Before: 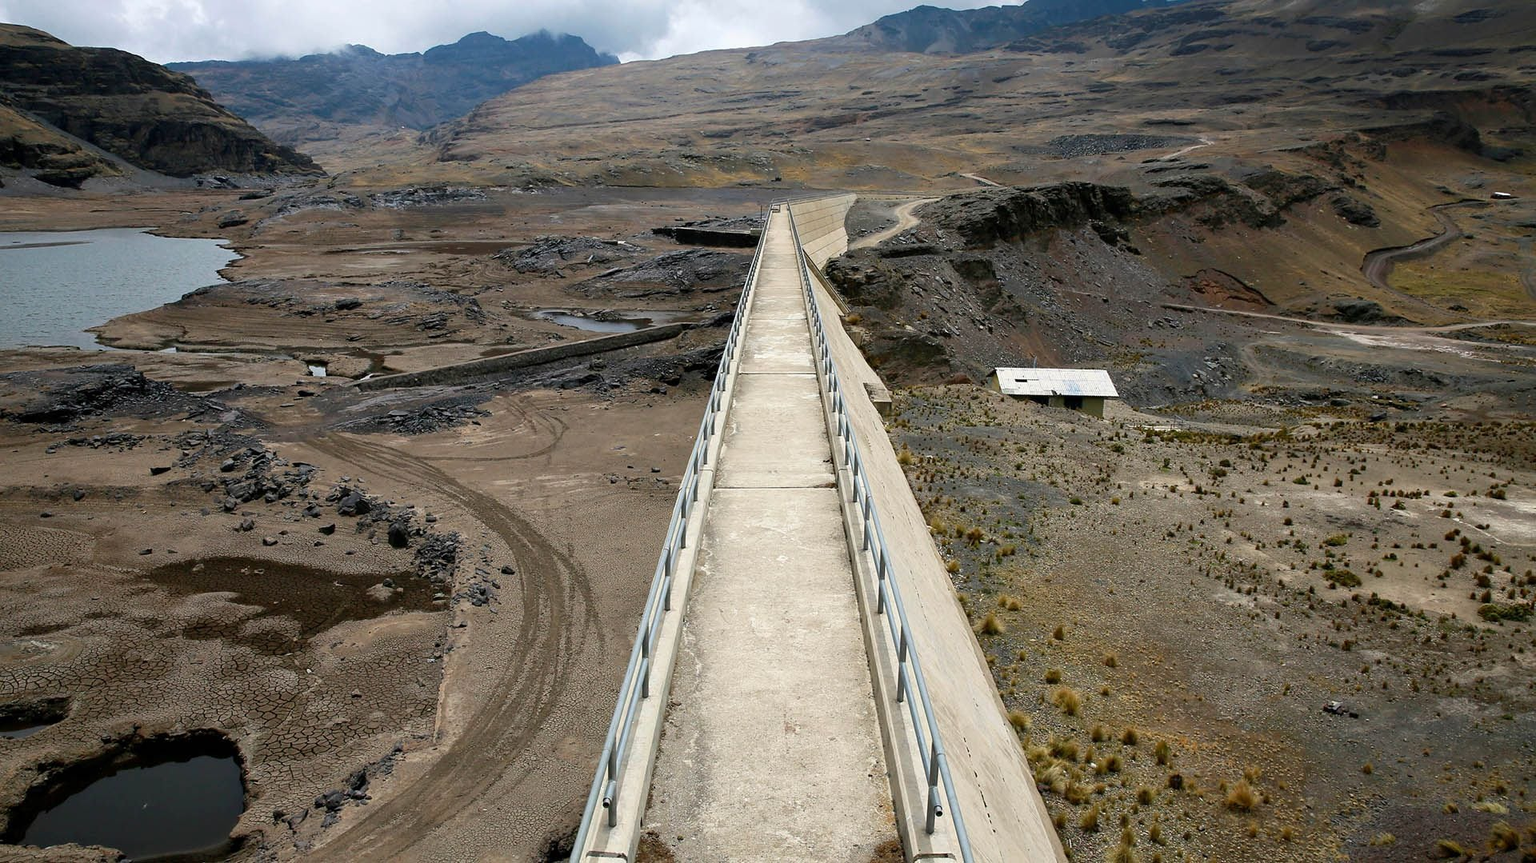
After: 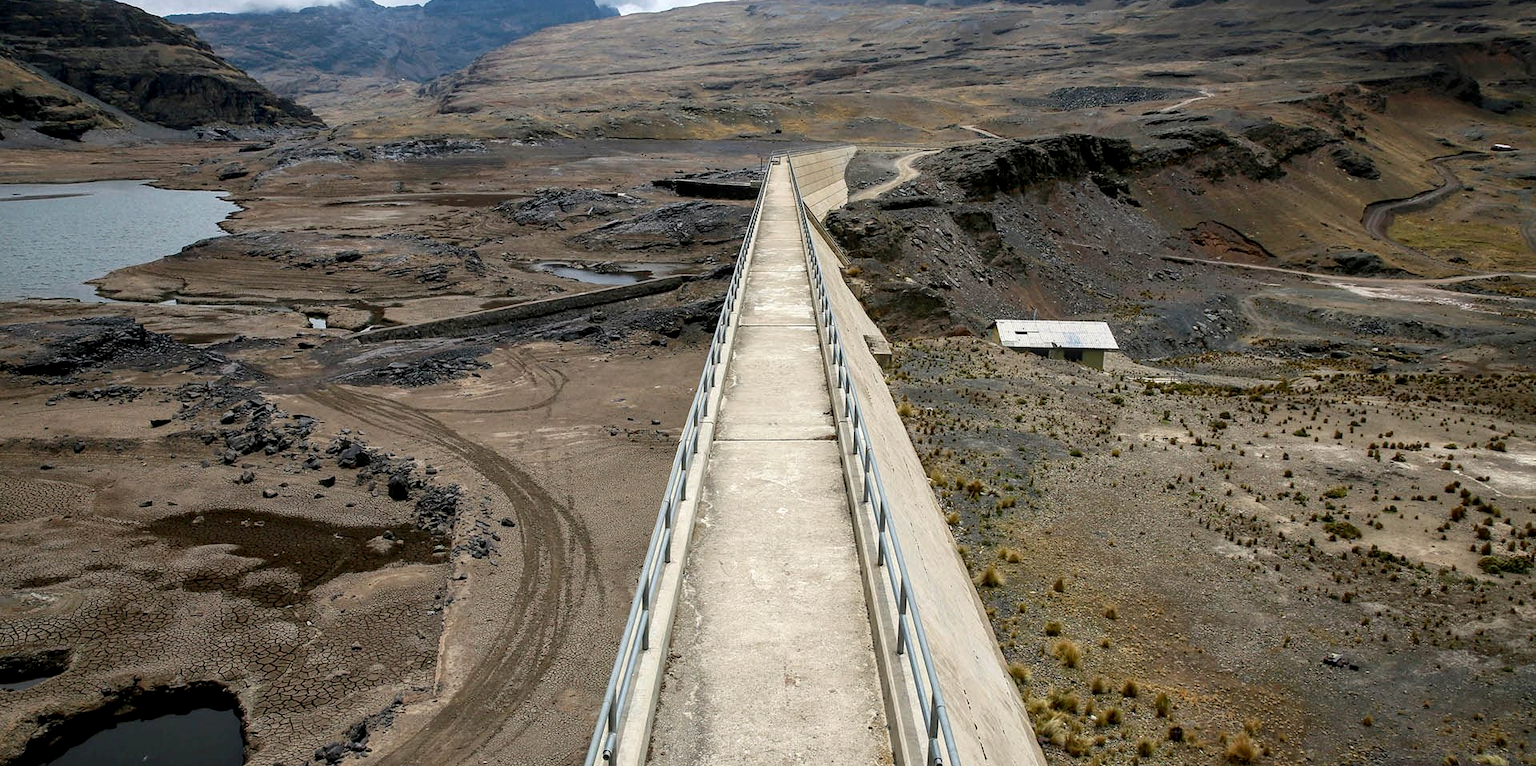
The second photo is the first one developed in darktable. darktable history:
crop and rotate: top 5.592%, bottom 5.558%
local contrast: on, module defaults
